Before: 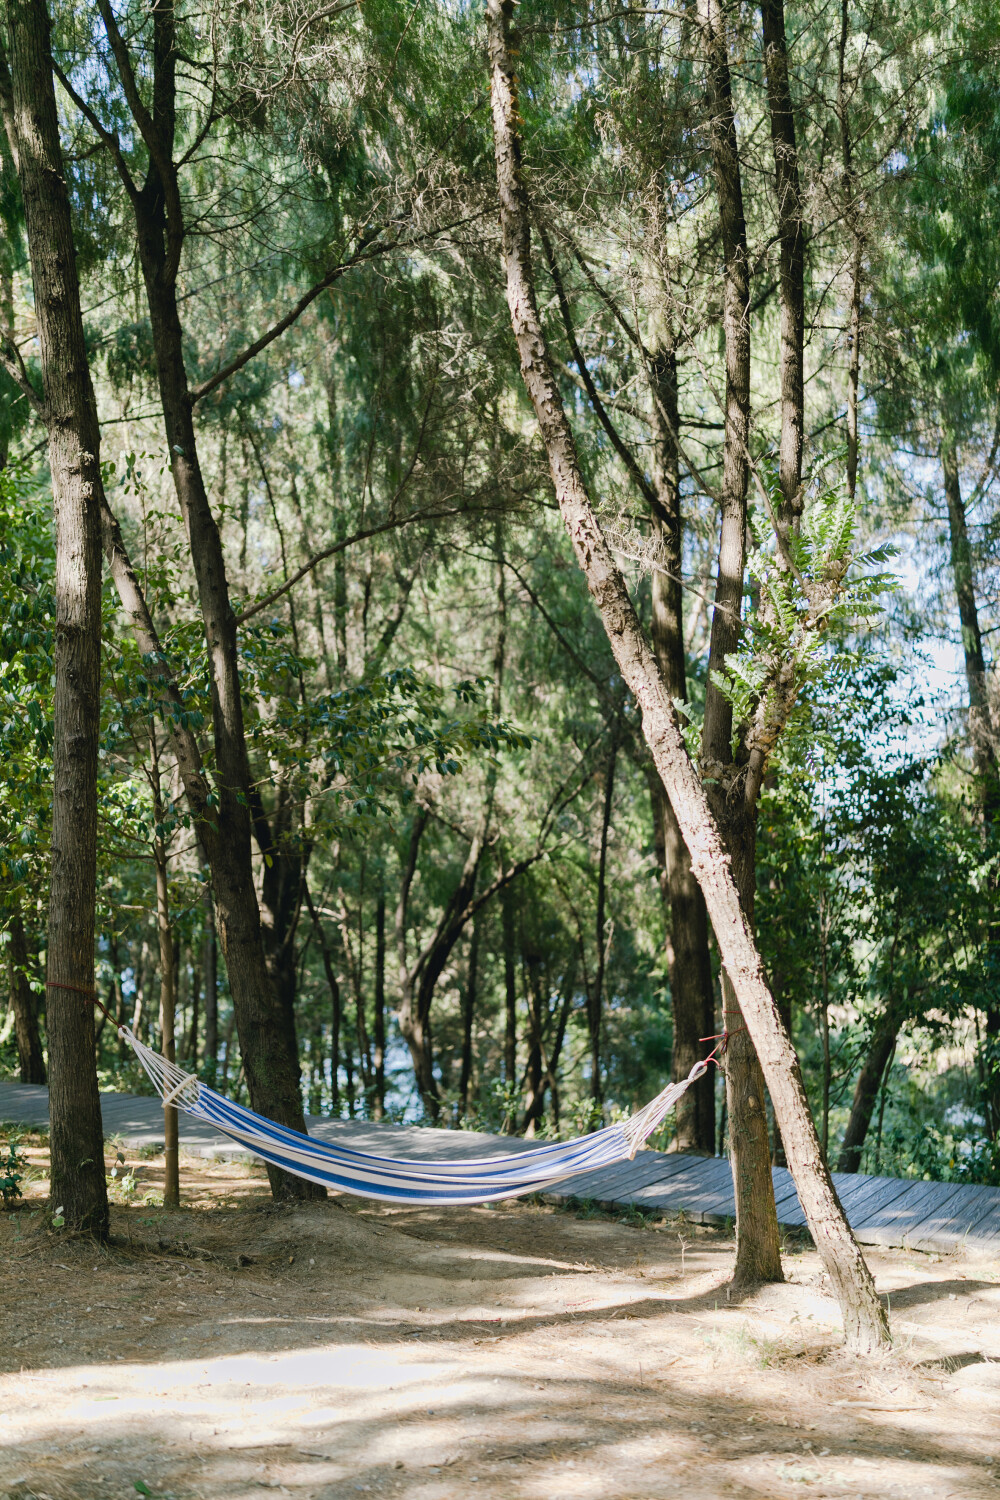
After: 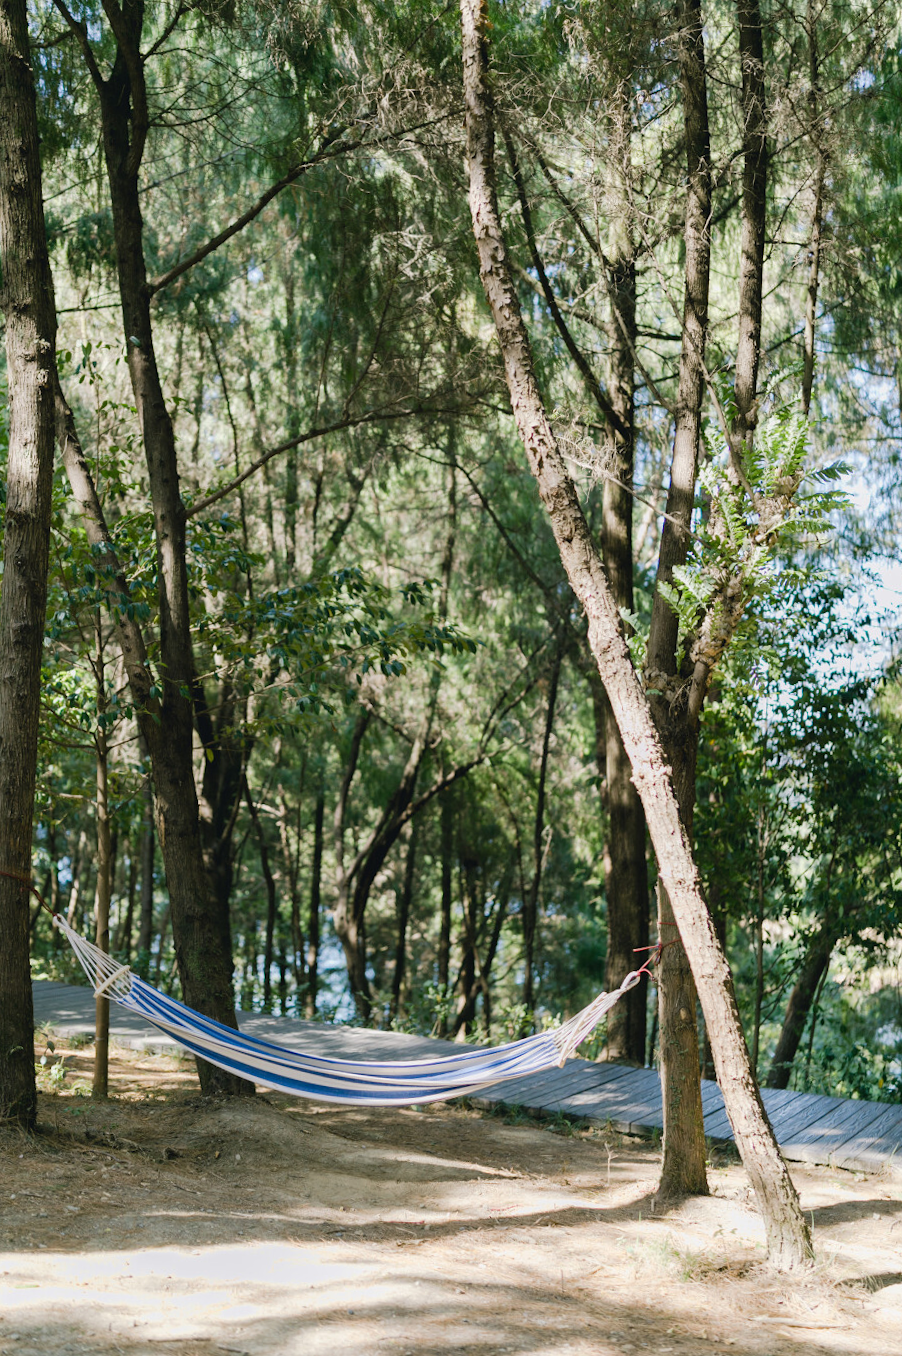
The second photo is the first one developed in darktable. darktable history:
crop and rotate: angle -2.15°, left 3.087%, top 4.06%, right 1.611%, bottom 0.483%
